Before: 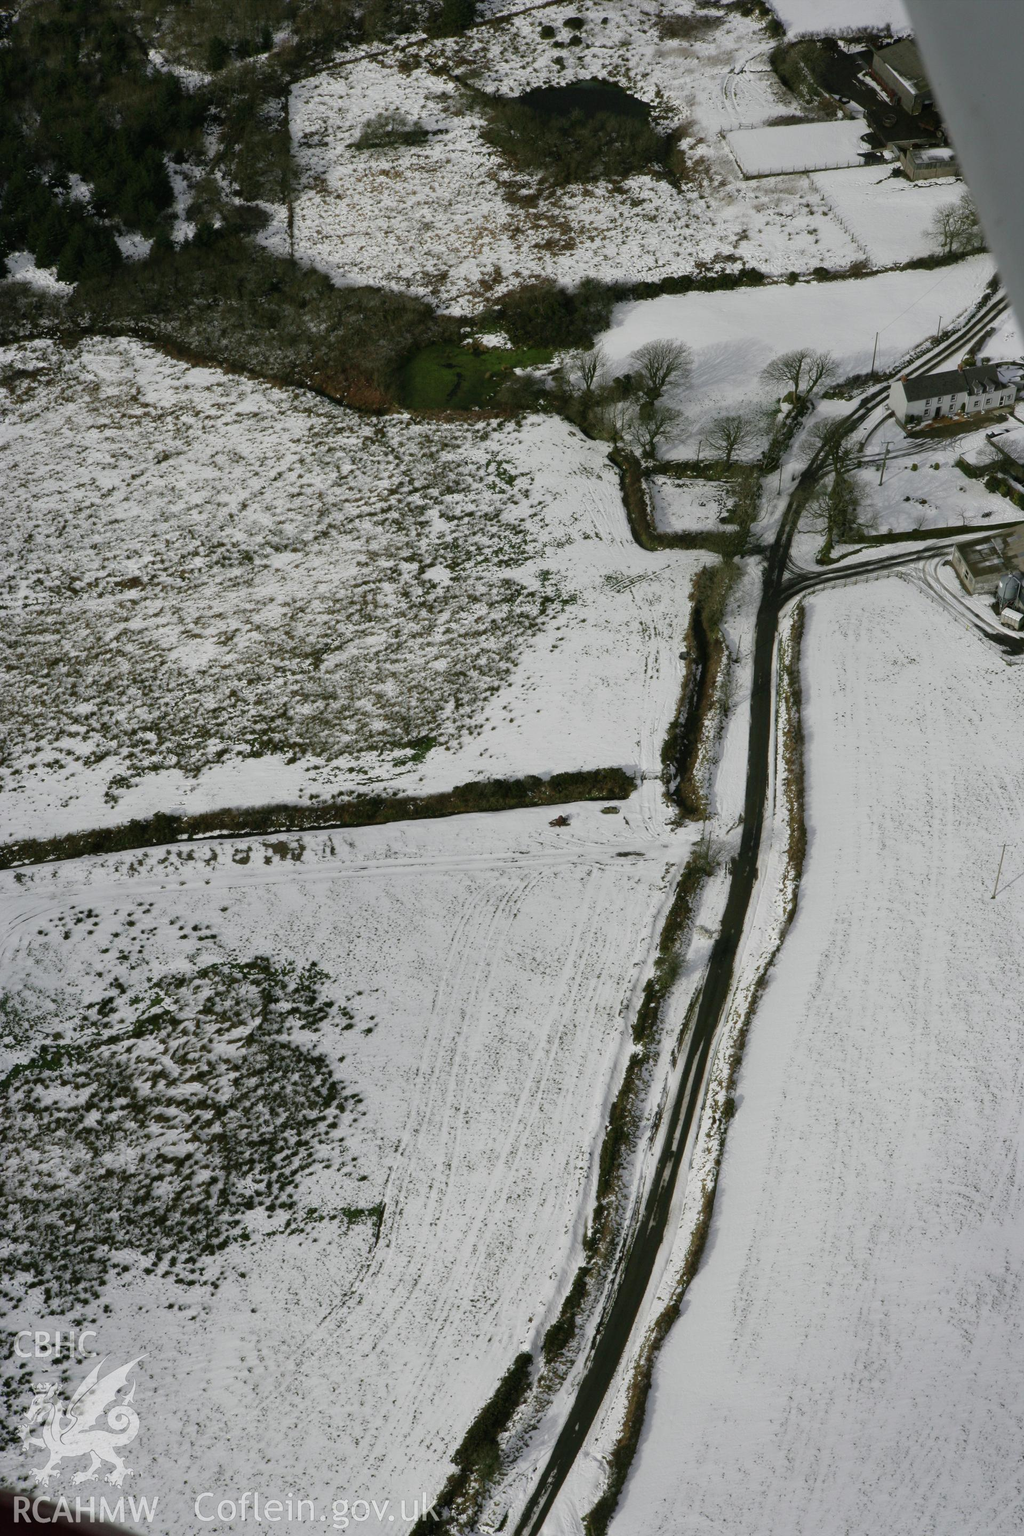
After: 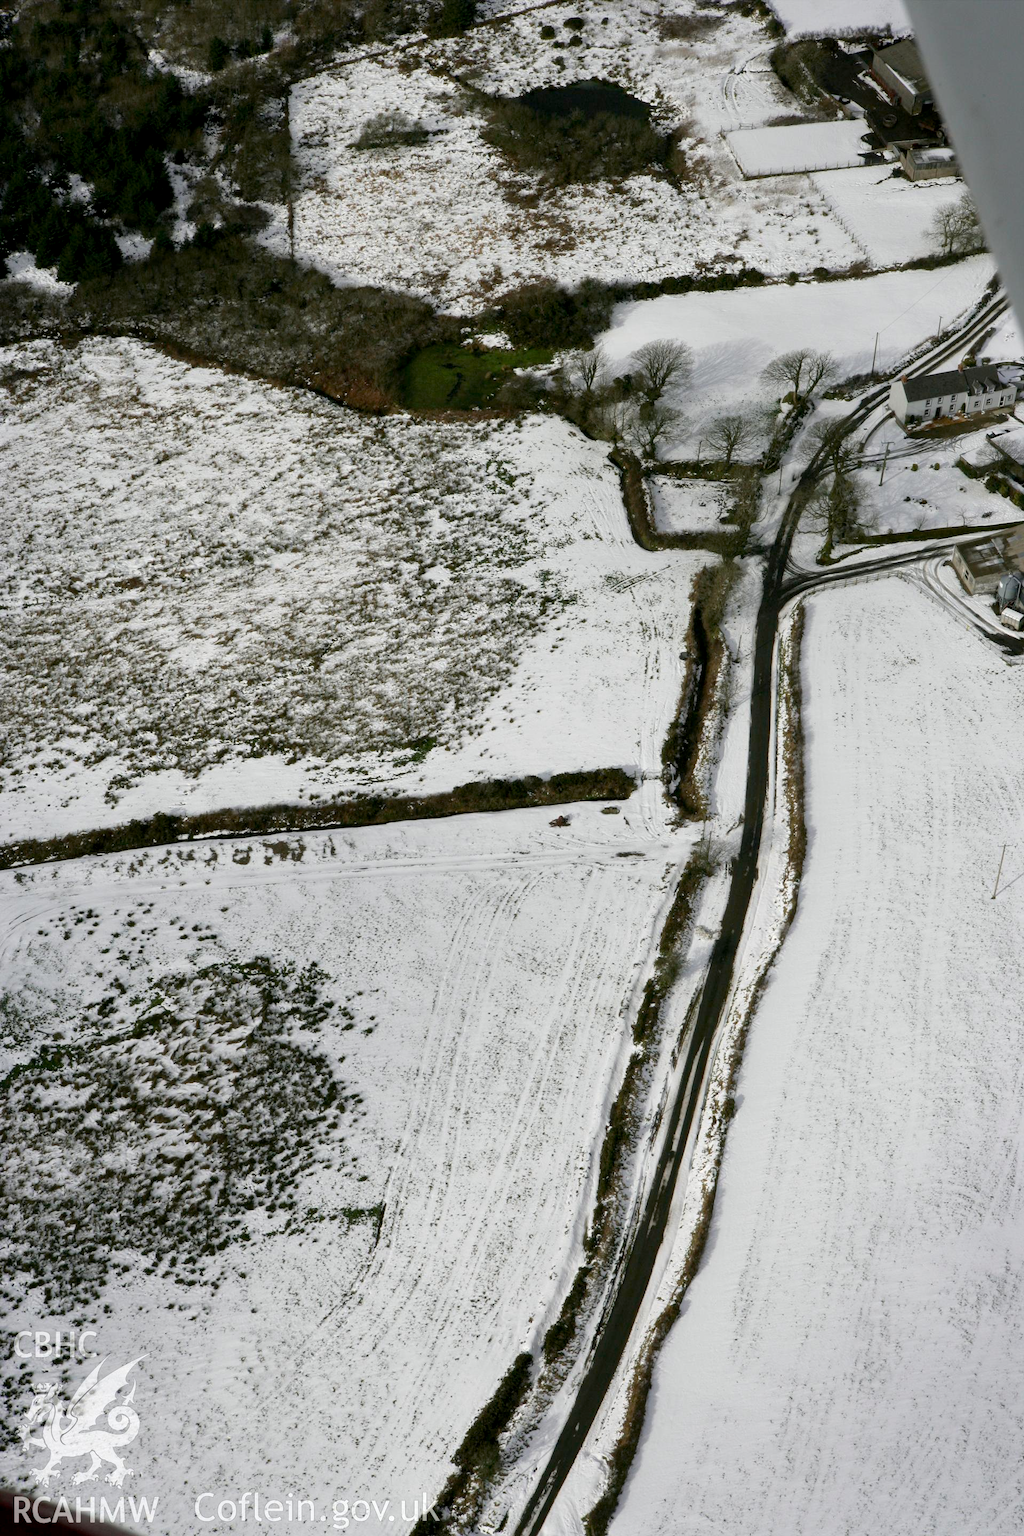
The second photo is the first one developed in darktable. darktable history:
exposure: black level correction 0.005, exposure 0.412 EV, compensate highlight preservation false
